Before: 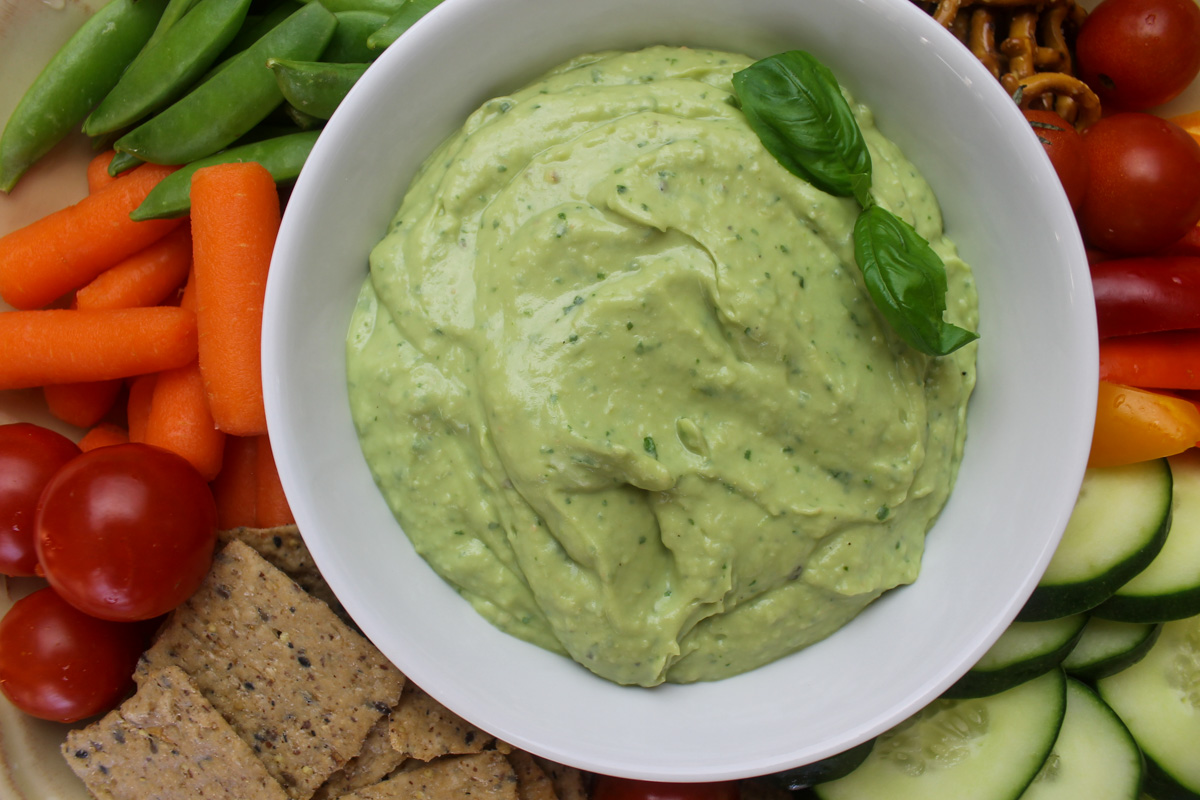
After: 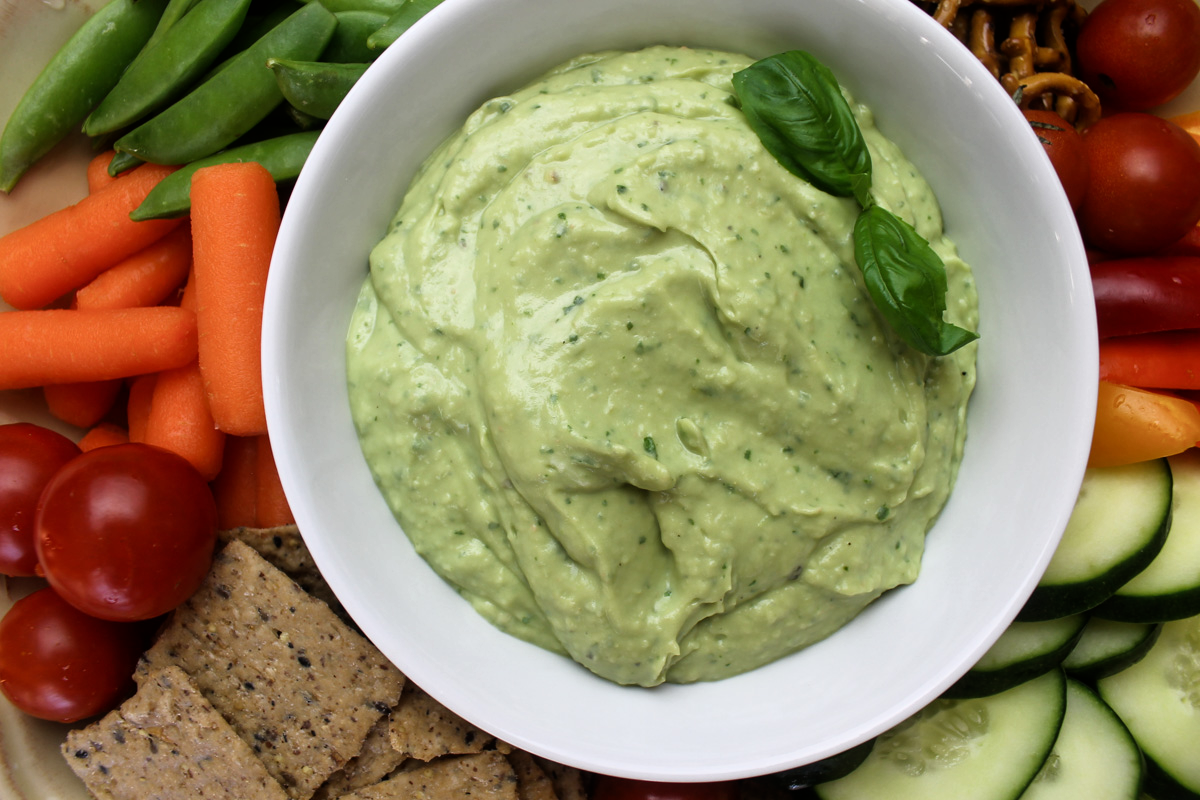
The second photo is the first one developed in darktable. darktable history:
filmic rgb: black relative exposure -9.08 EV, white relative exposure 2.3 EV, hardness 7.44
